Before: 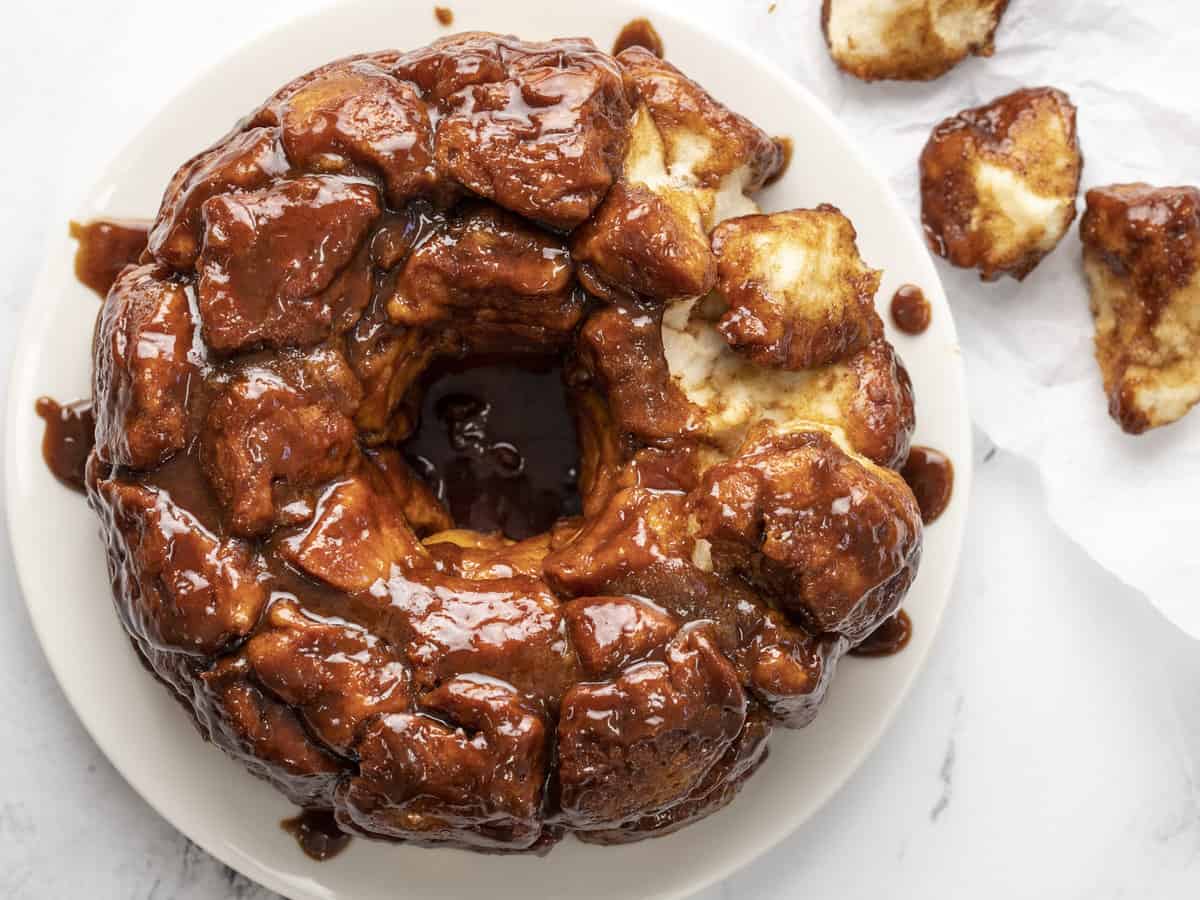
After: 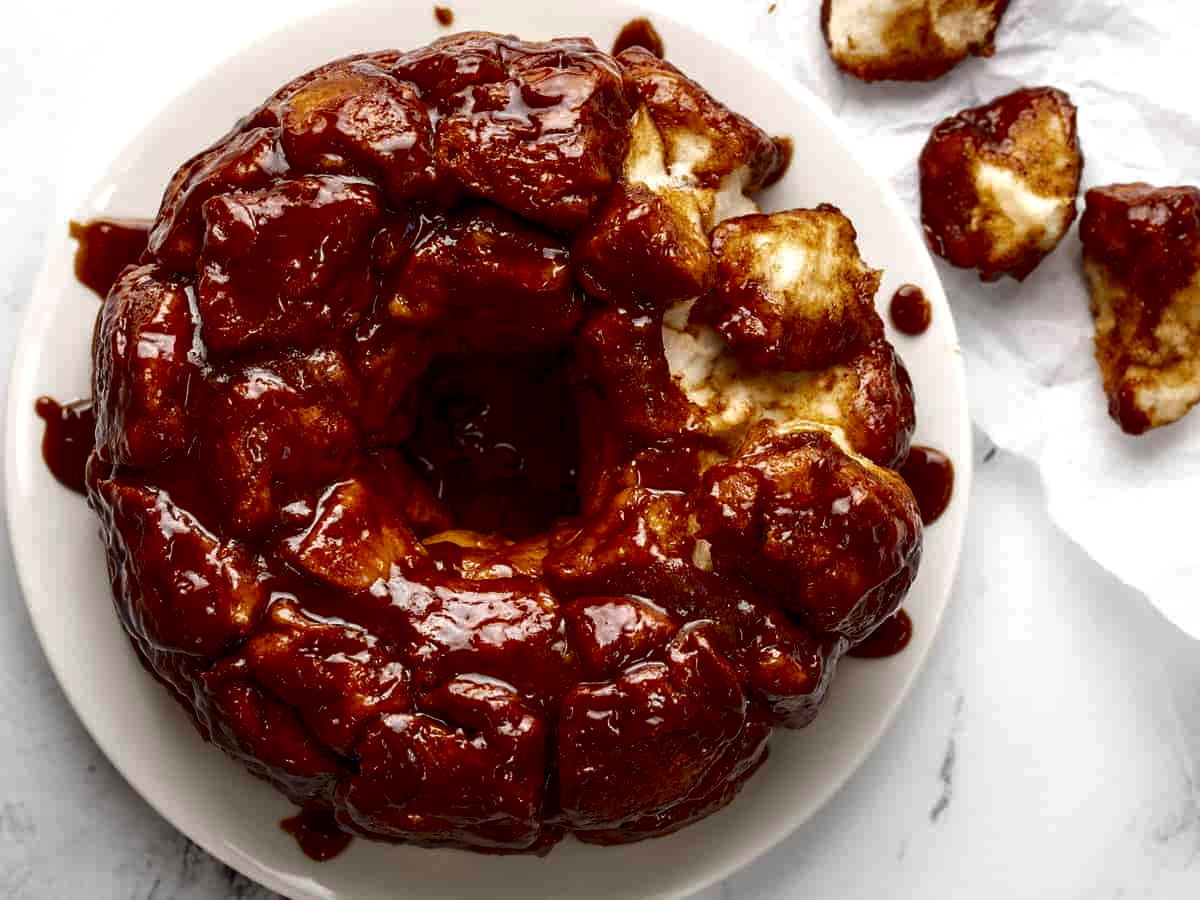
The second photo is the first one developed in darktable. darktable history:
contrast brightness saturation: brightness -0.525
tone equalizer: on, module defaults
exposure: black level correction 0.009, exposure 0.106 EV, compensate highlight preservation false
